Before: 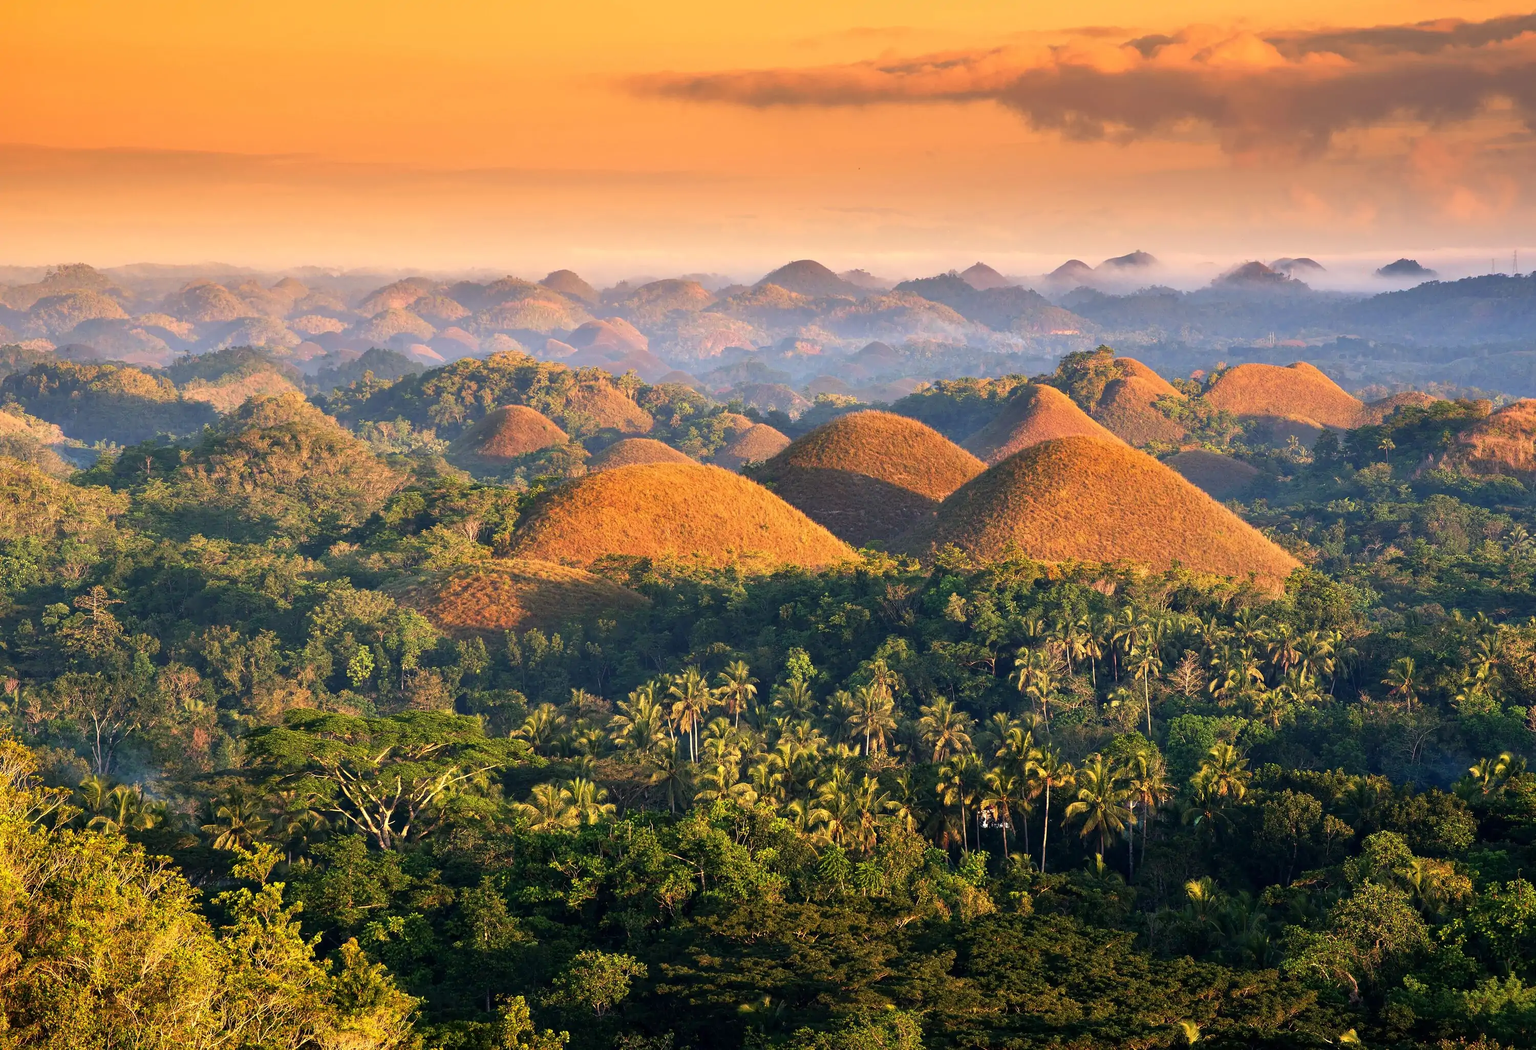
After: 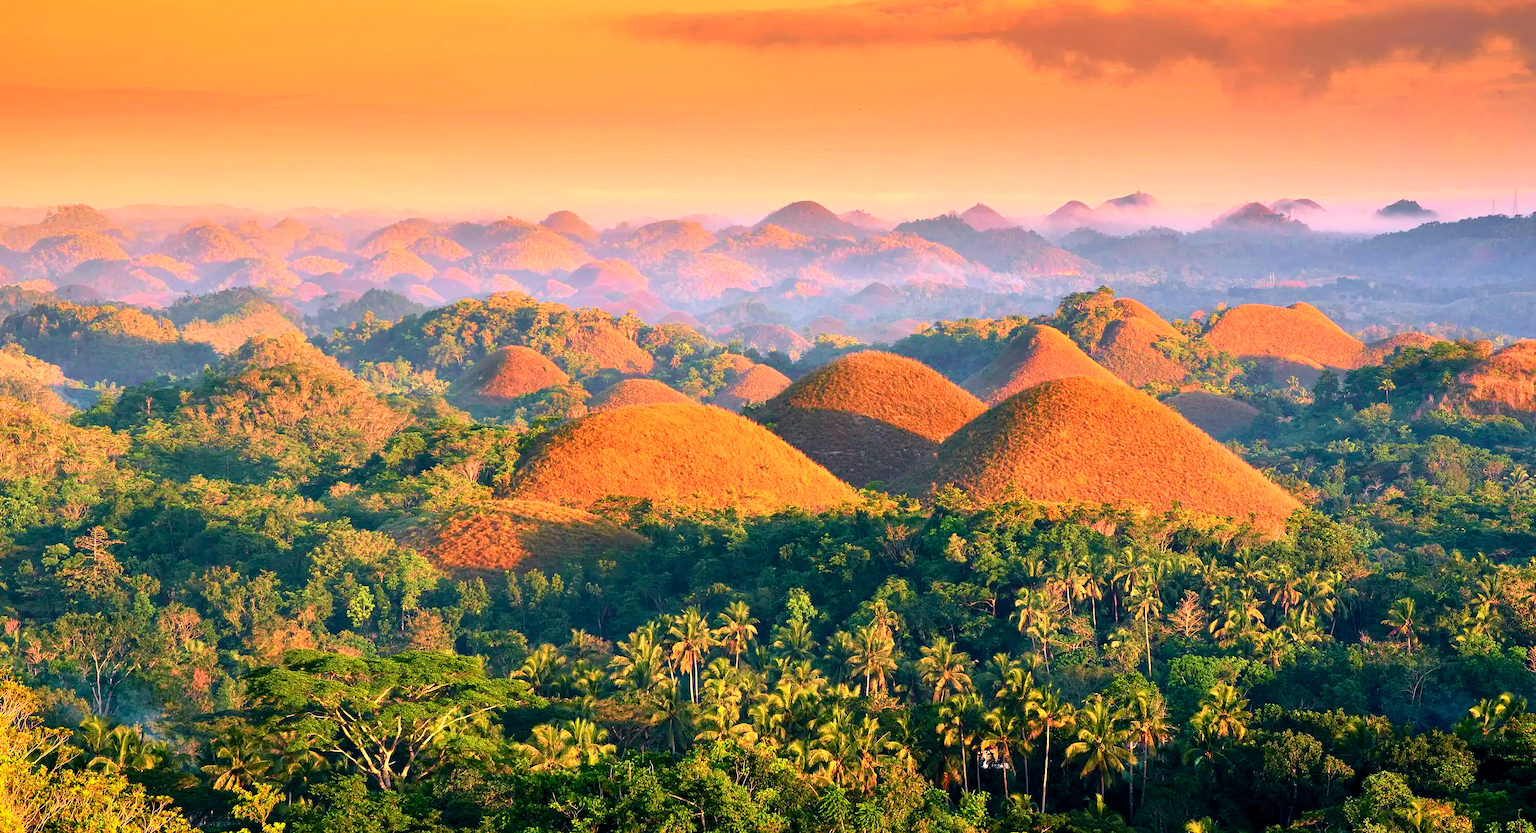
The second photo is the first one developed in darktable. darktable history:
color balance rgb: shadows lift › chroma 2%, shadows lift › hue 217.2°, power › chroma 0.25%, power › hue 60°, highlights gain › chroma 1.5%, highlights gain › hue 309.6°, global offset › luminance -0.25%, perceptual saturation grading › global saturation 15%, global vibrance 15%
crop and rotate: top 5.667%, bottom 14.937%
tone curve: curves: ch0 [(0, 0) (0.051, 0.047) (0.102, 0.099) (0.258, 0.29) (0.442, 0.527) (0.695, 0.804) (0.88, 0.952) (1, 1)]; ch1 [(0, 0) (0.339, 0.298) (0.402, 0.363) (0.444, 0.415) (0.485, 0.469) (0.494, 0.493) (0.504, 0.501) (0.525, 0.534) (0.555, 0.593) (0.594, 0.648) (1, 1)]; ch2 [(0, 0) (0.48, 0.48) (0.504, 0.5) (0.535, 0.557) (0.581, 0.623) (0.649, 0.683) (0.824, 0.815) (1, 1)], color space Lab, independent channels, preserve colors none
